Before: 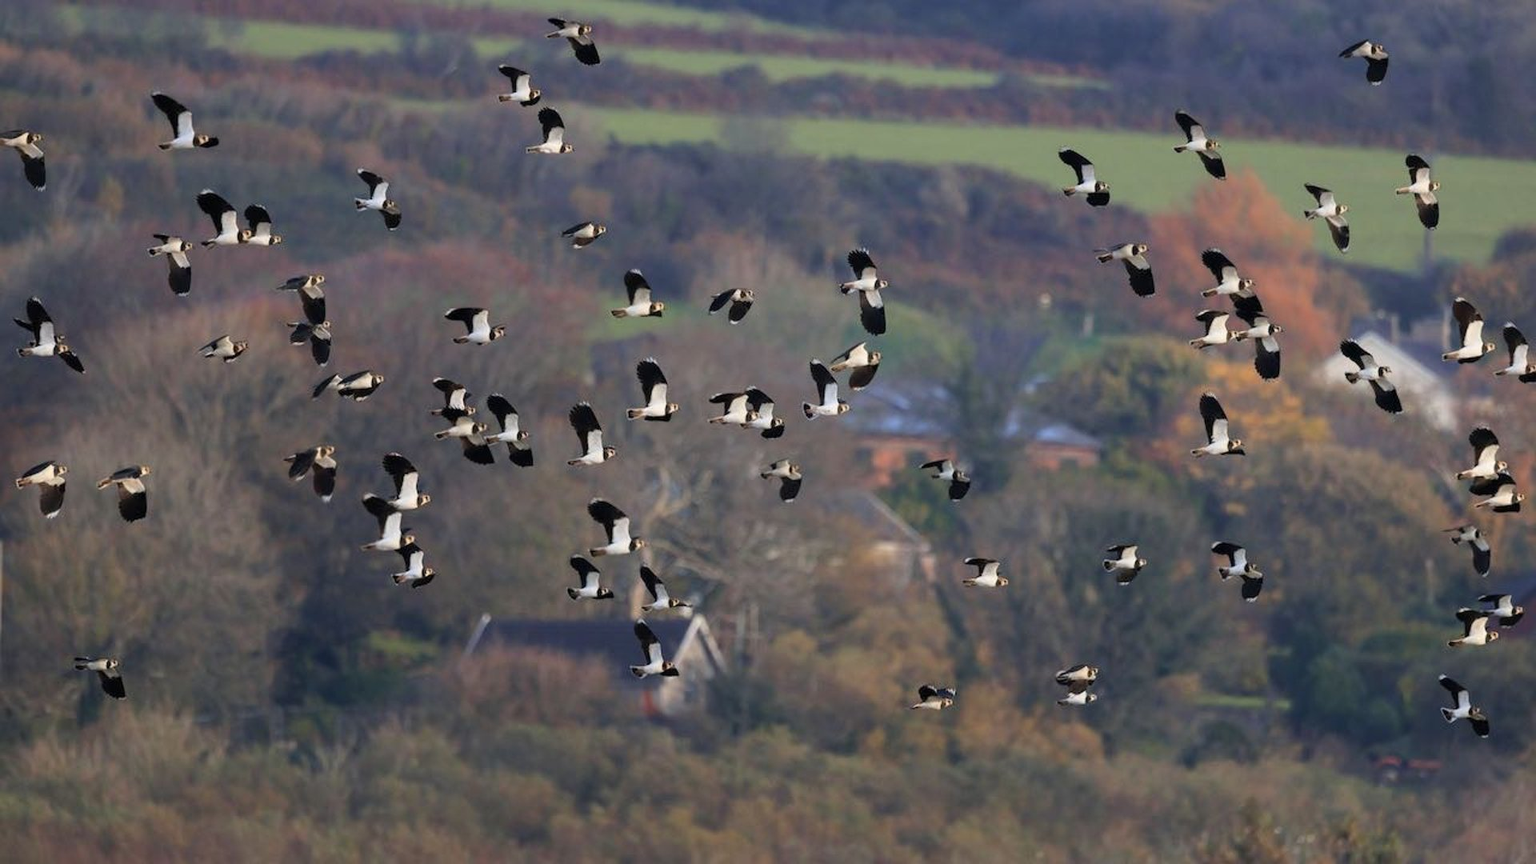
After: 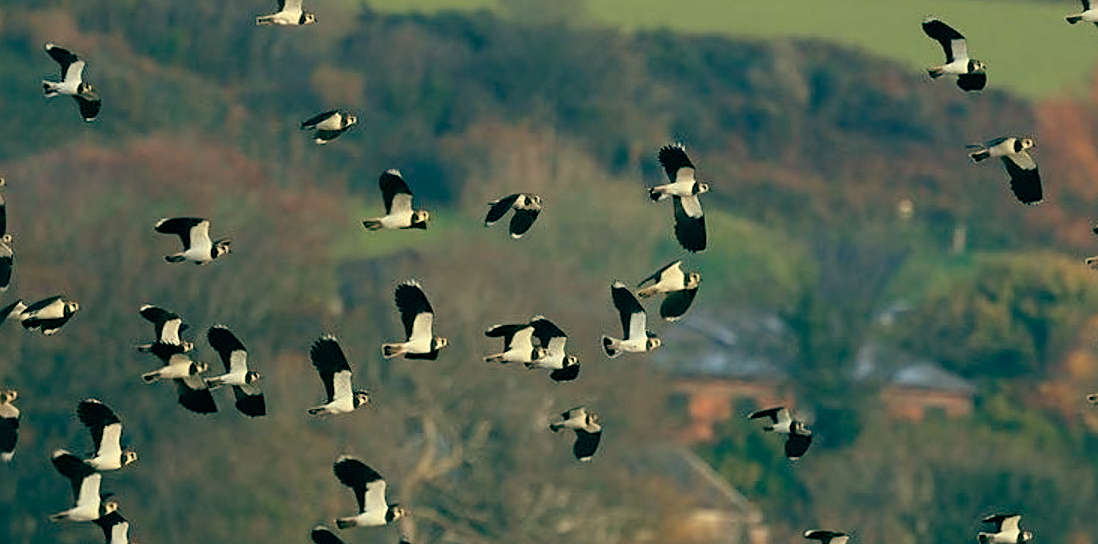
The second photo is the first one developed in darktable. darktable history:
crop: left 20.932%, top 15.471%, right 21.848%, bottom 34.081%
sharpen: on, module defaults
color balance: mode lift, gamma, gain (sRGB), lift [1, 0.69, 1, 1], gamma [1, 1.482, 1, 1], gain [1, 1, 1, 0.802]
